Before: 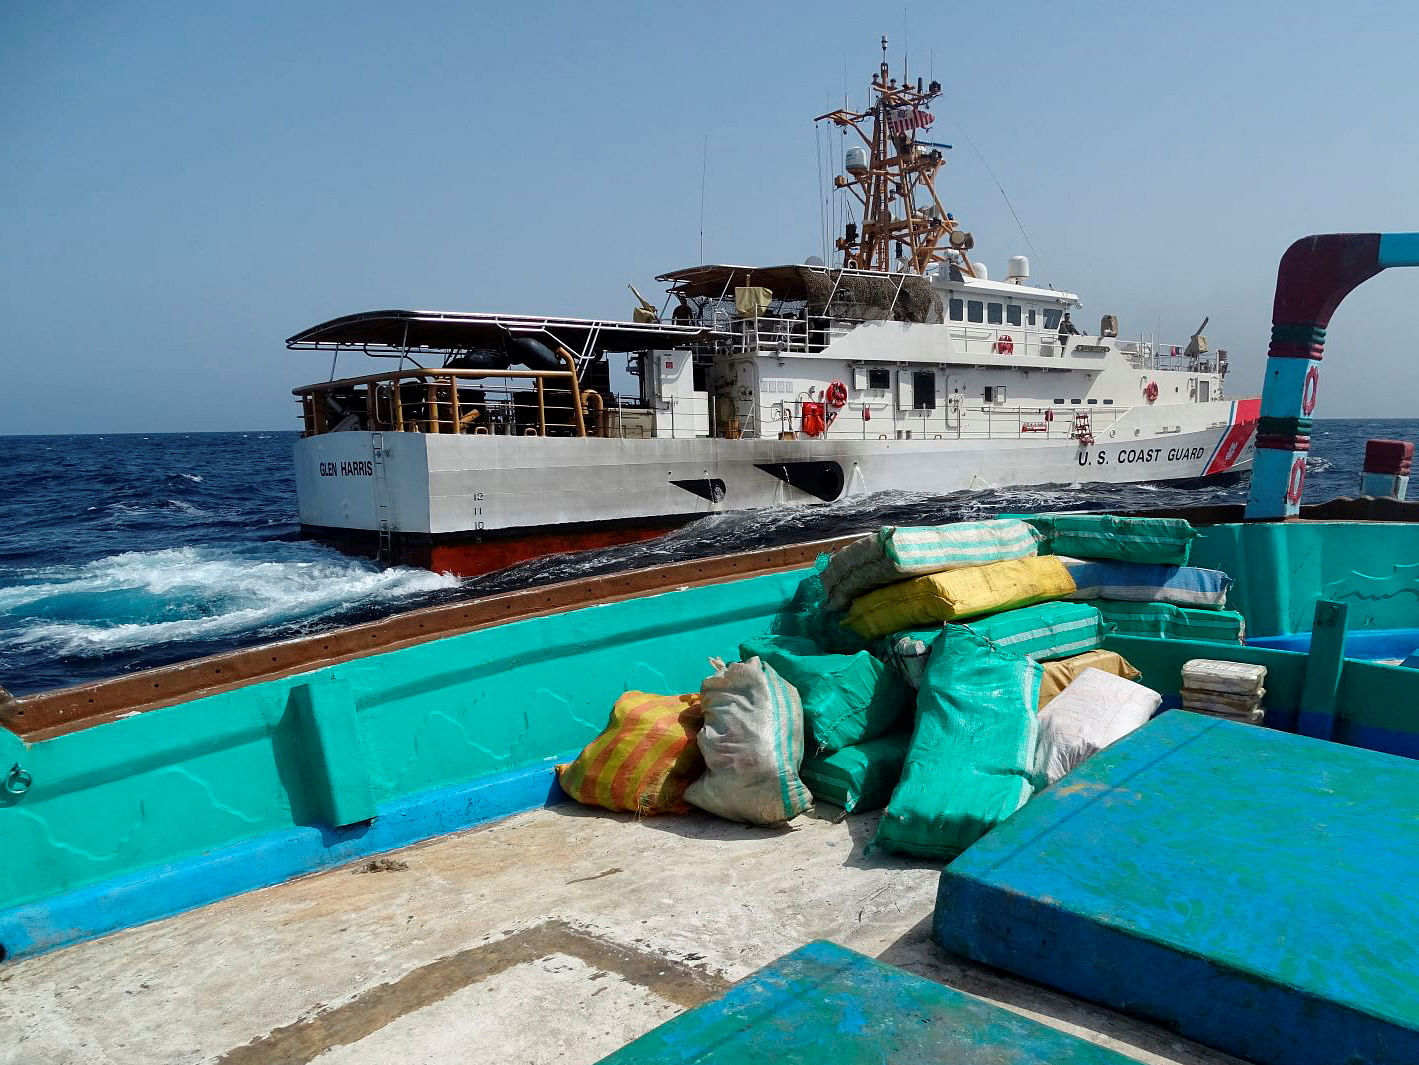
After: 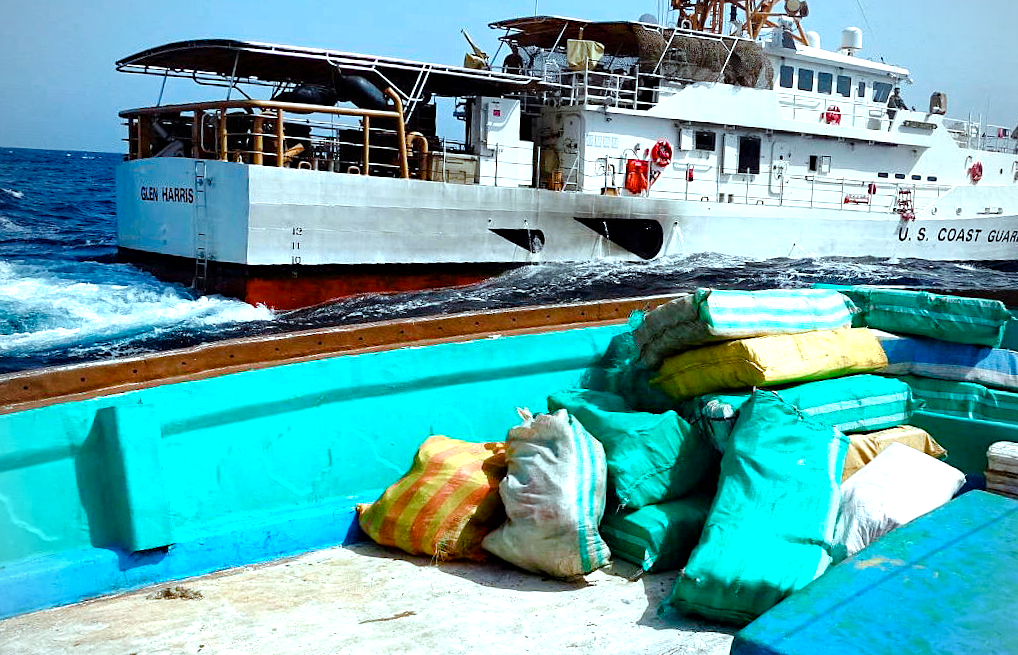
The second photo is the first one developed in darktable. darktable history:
exposure: black level correction 0, exposure 0.499 EV, compensate highlight preservation false
color balance rgb: power › chroma 0.292%, power › hue 22.44°, linear chroma grading › global chroma 15.079%, perceptual saturation grading › global saturation 20%, perceptual saturation grading › highlights -50.139%, perceptual saturation grading › shadows 30.329%
vignetting: fall-off radius 61.01%, unbound false
haze removal: compatibility mode true, adaptive false
tone equalizer: -8 EV -0.445 EV, -7 EV -0.423 EV, -6 EV -0.336 EV, -5 EV -0.251 EV, -3 EV 0.24 EV, -2 EV 0.352 EV, -1 EV 0.384 EV, +0 EV 0.393 EV
color correction: highlights a* -10.27, highlights b* -10.26
crop and rotate: angle -3.85°, left 9.791%, top 21.208%, right 12.183%, bottom 11.912%
